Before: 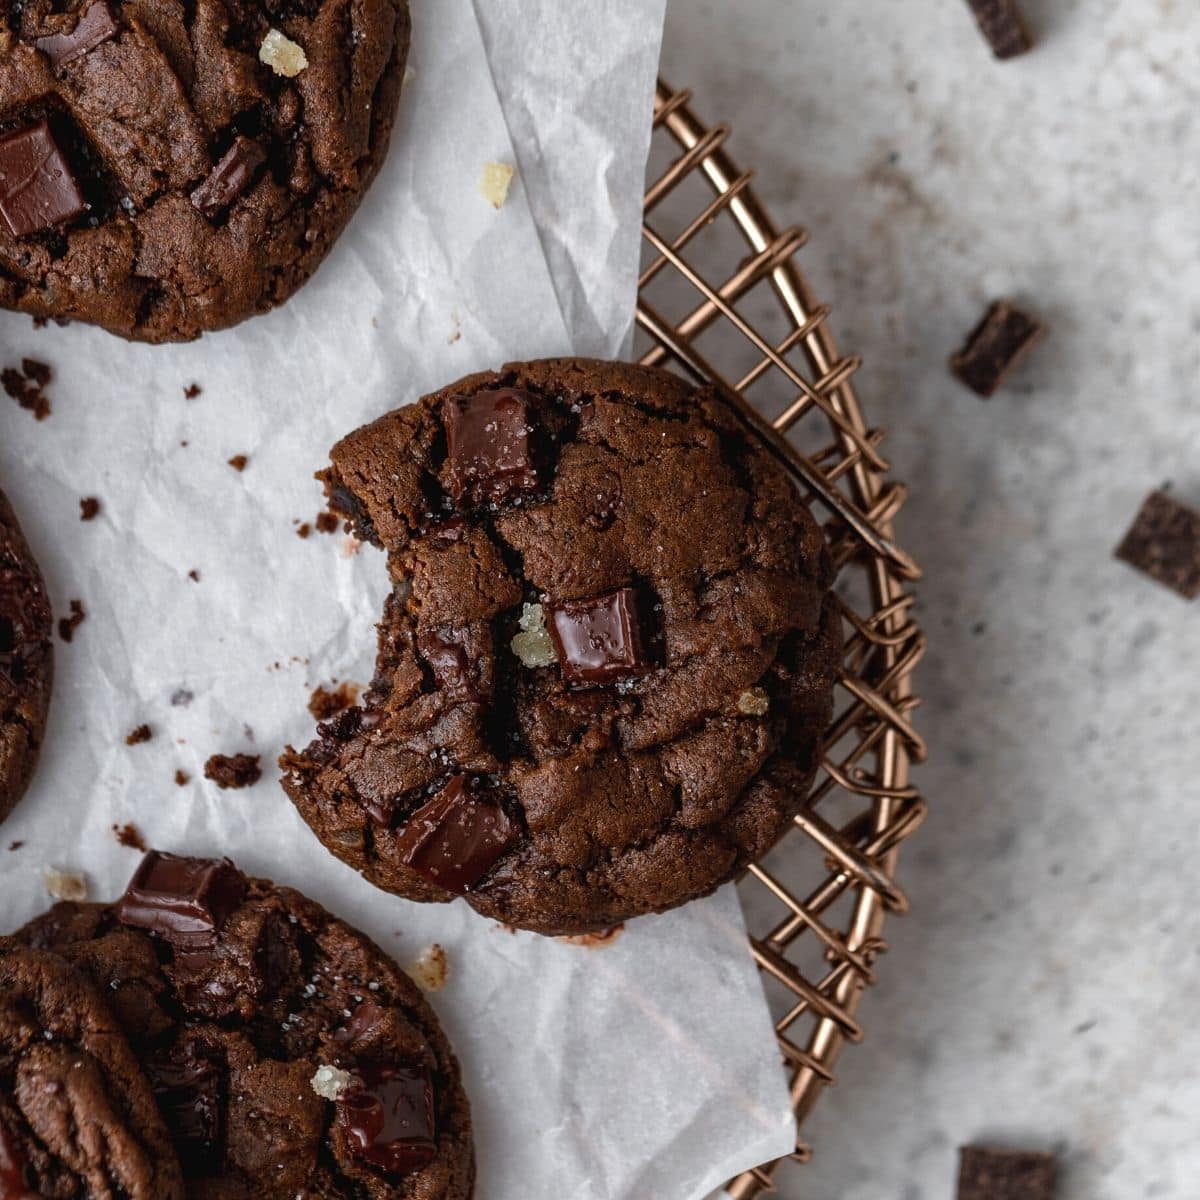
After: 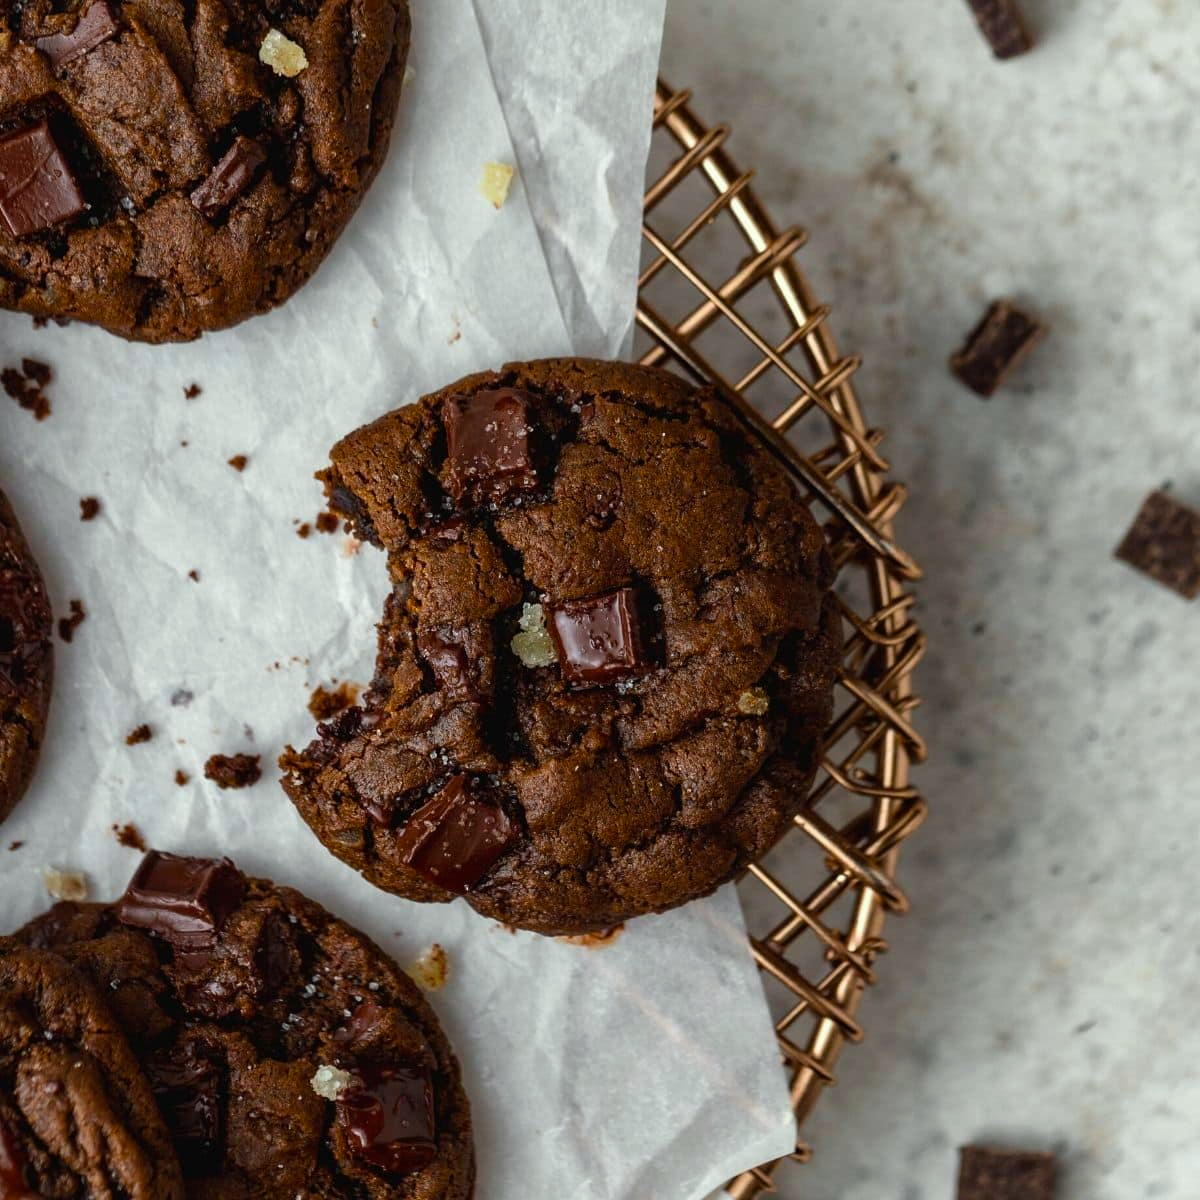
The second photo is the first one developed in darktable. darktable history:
color correction: highlights a* -4.72, highlights b* 5.04, saturation 0.956
color balance rgb: shadows lift › luminance -9.157%, linear chroma grading › global chroma 15.383%, perceptual saturation grading › global saturation 17.254%
